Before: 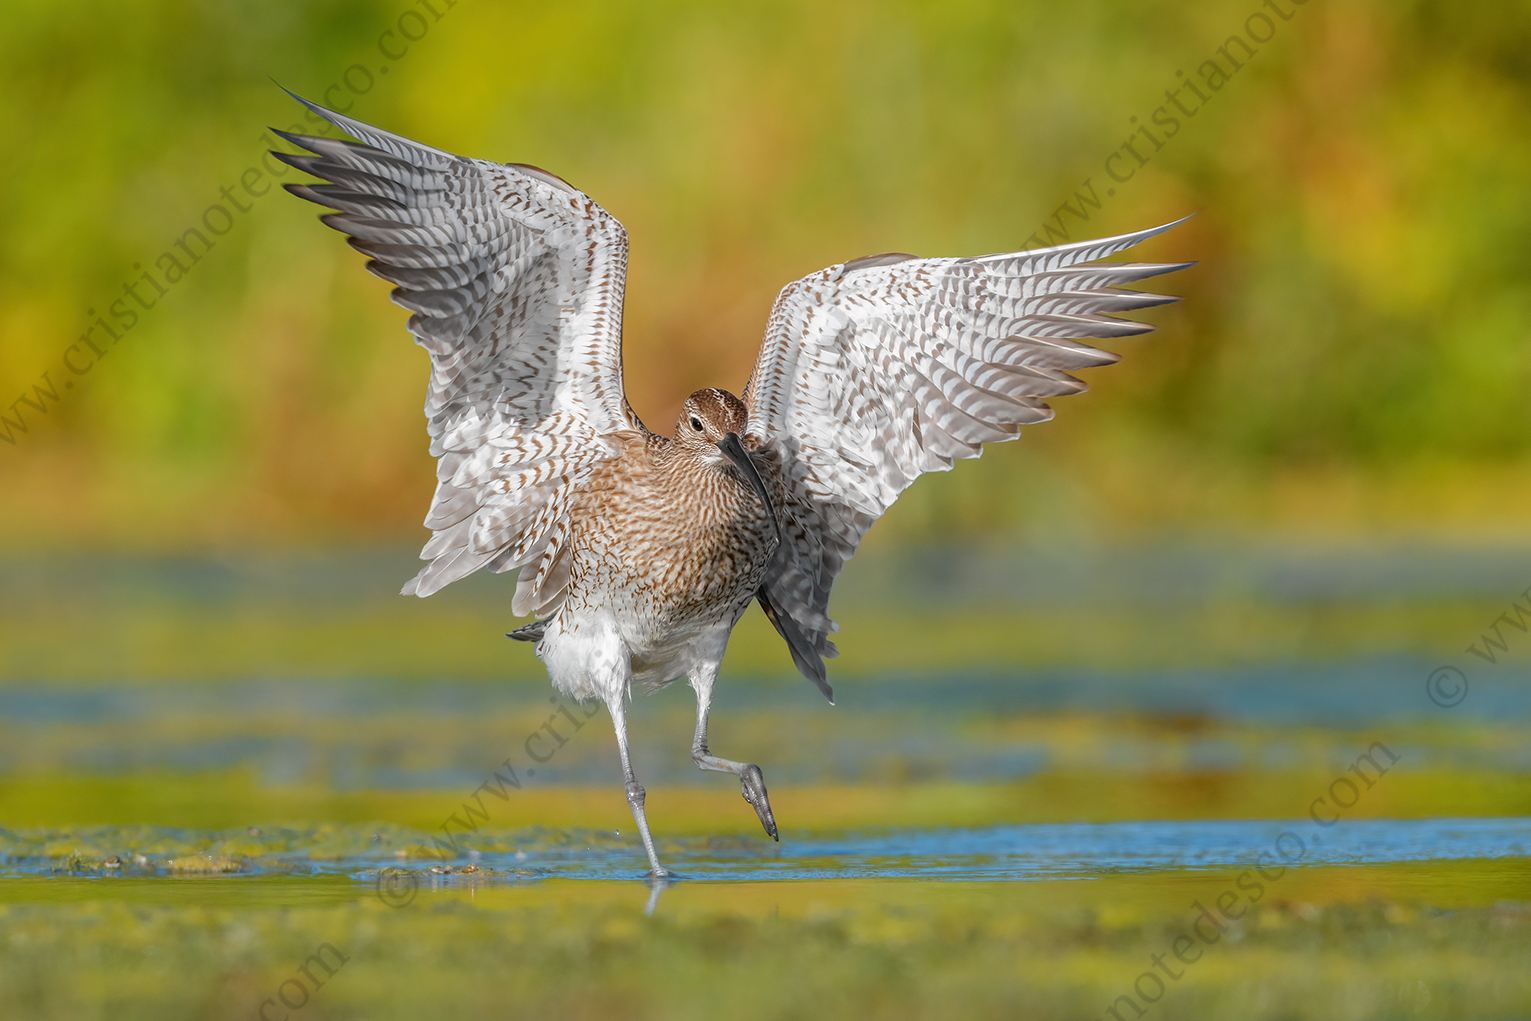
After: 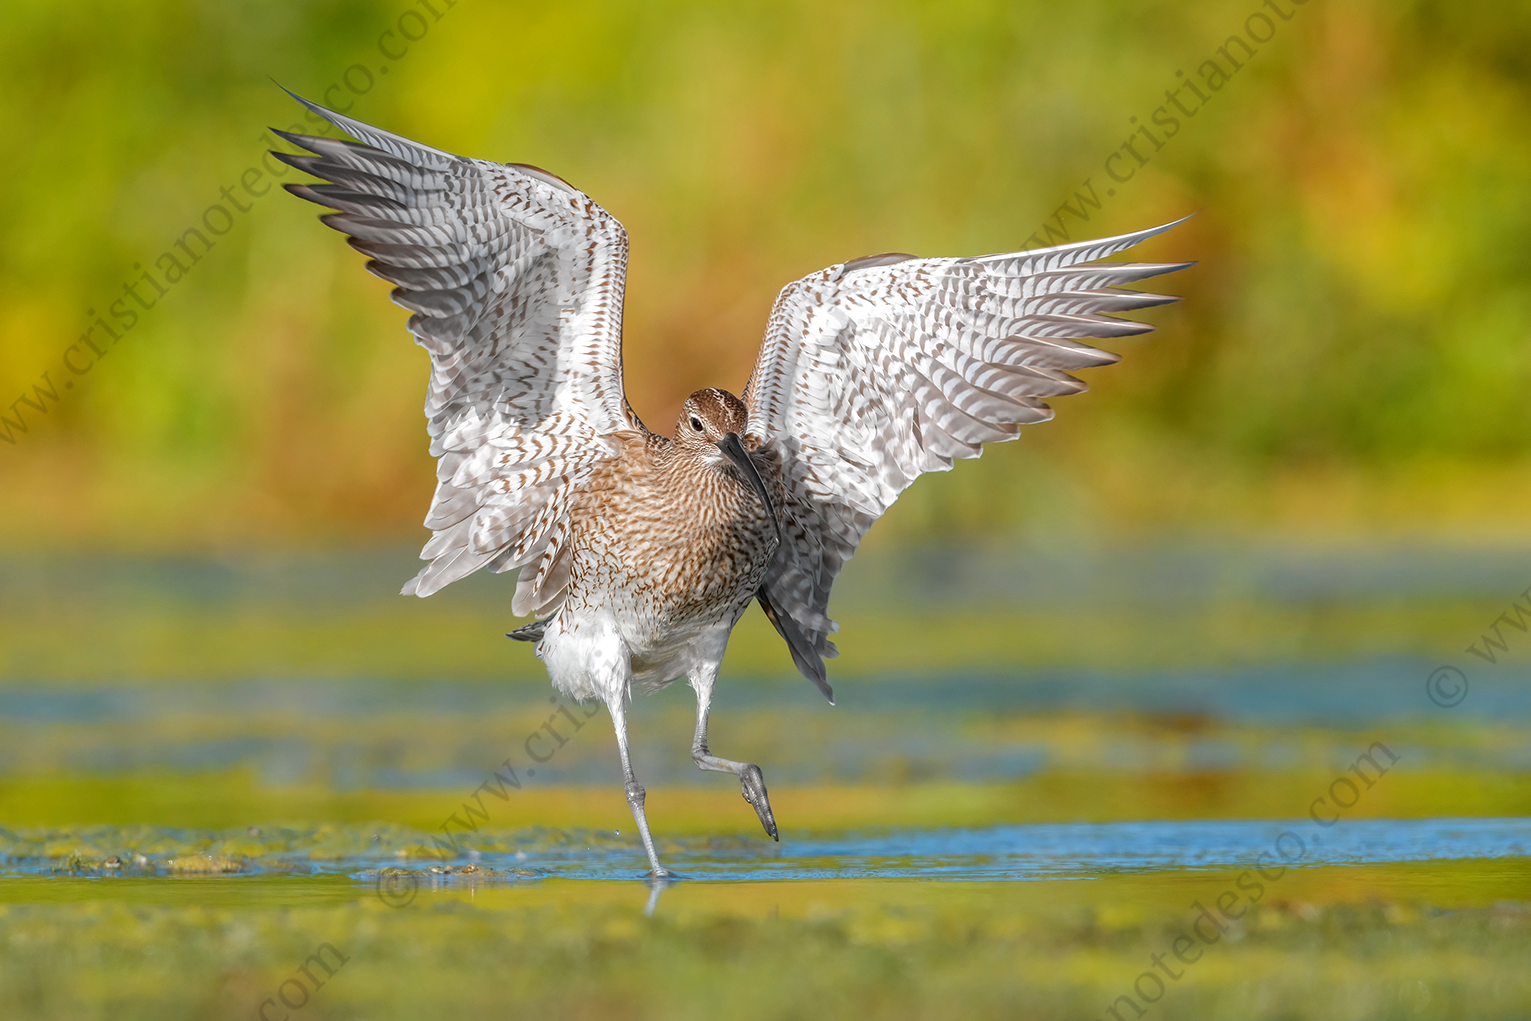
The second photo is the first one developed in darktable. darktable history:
levels: levels [0, 0.474, 0.947]
shadows and highlights: shadows 37.27, highlights -28.18, soften with gaussian
